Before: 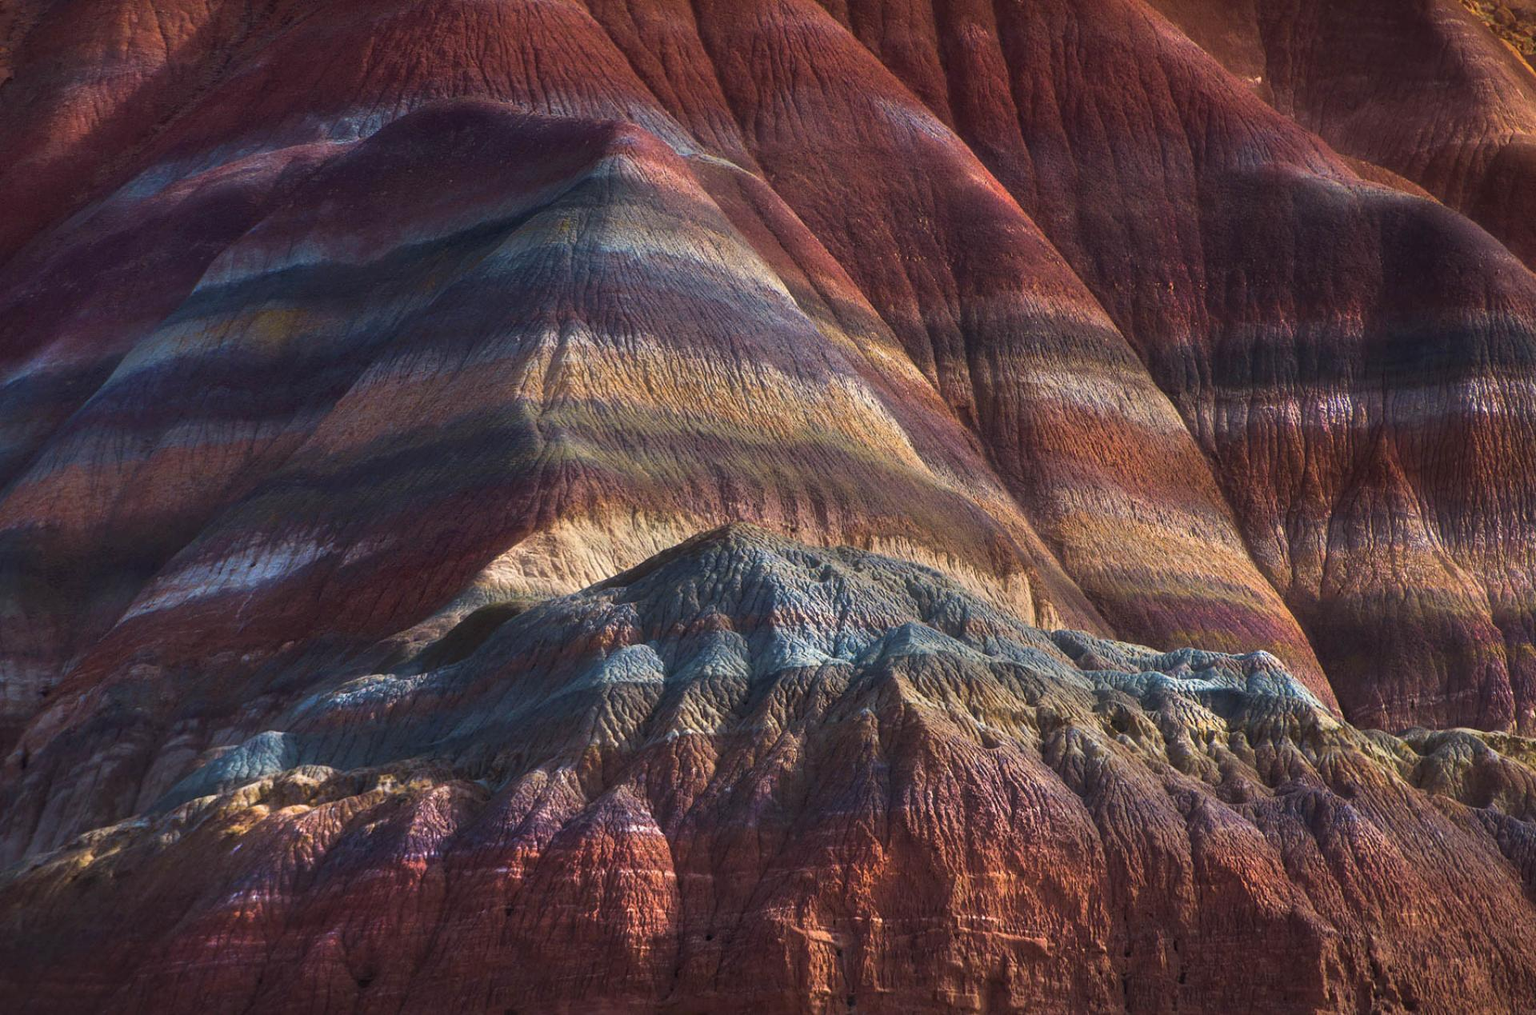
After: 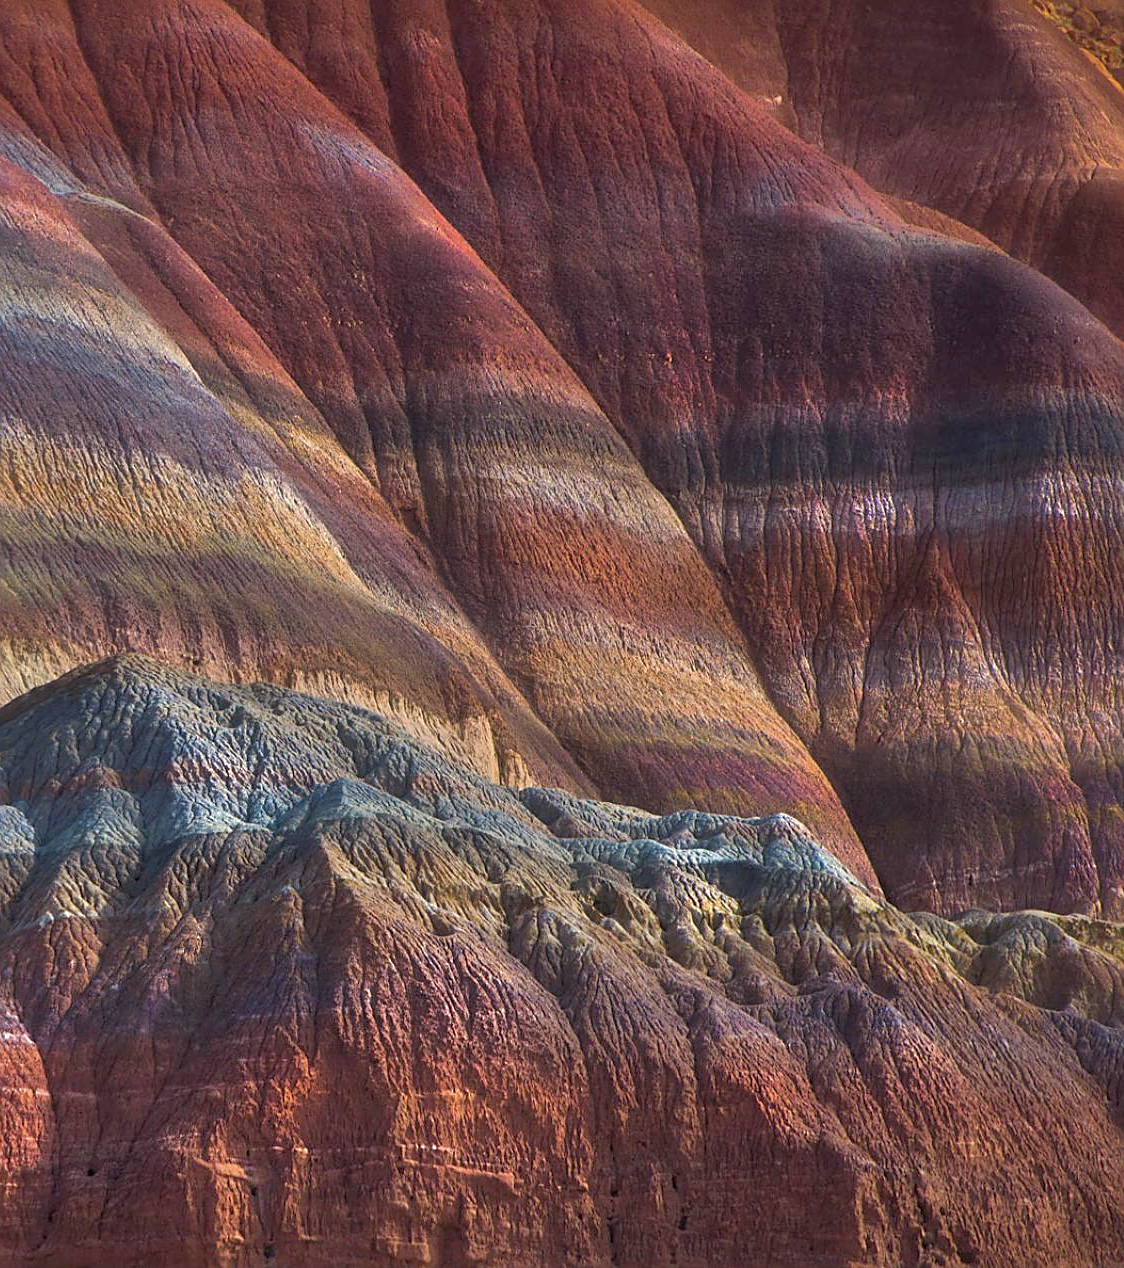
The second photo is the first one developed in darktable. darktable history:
crop: left 41.415%
shadows and highlights: on, module defaults
sharpen: on, module defaults
